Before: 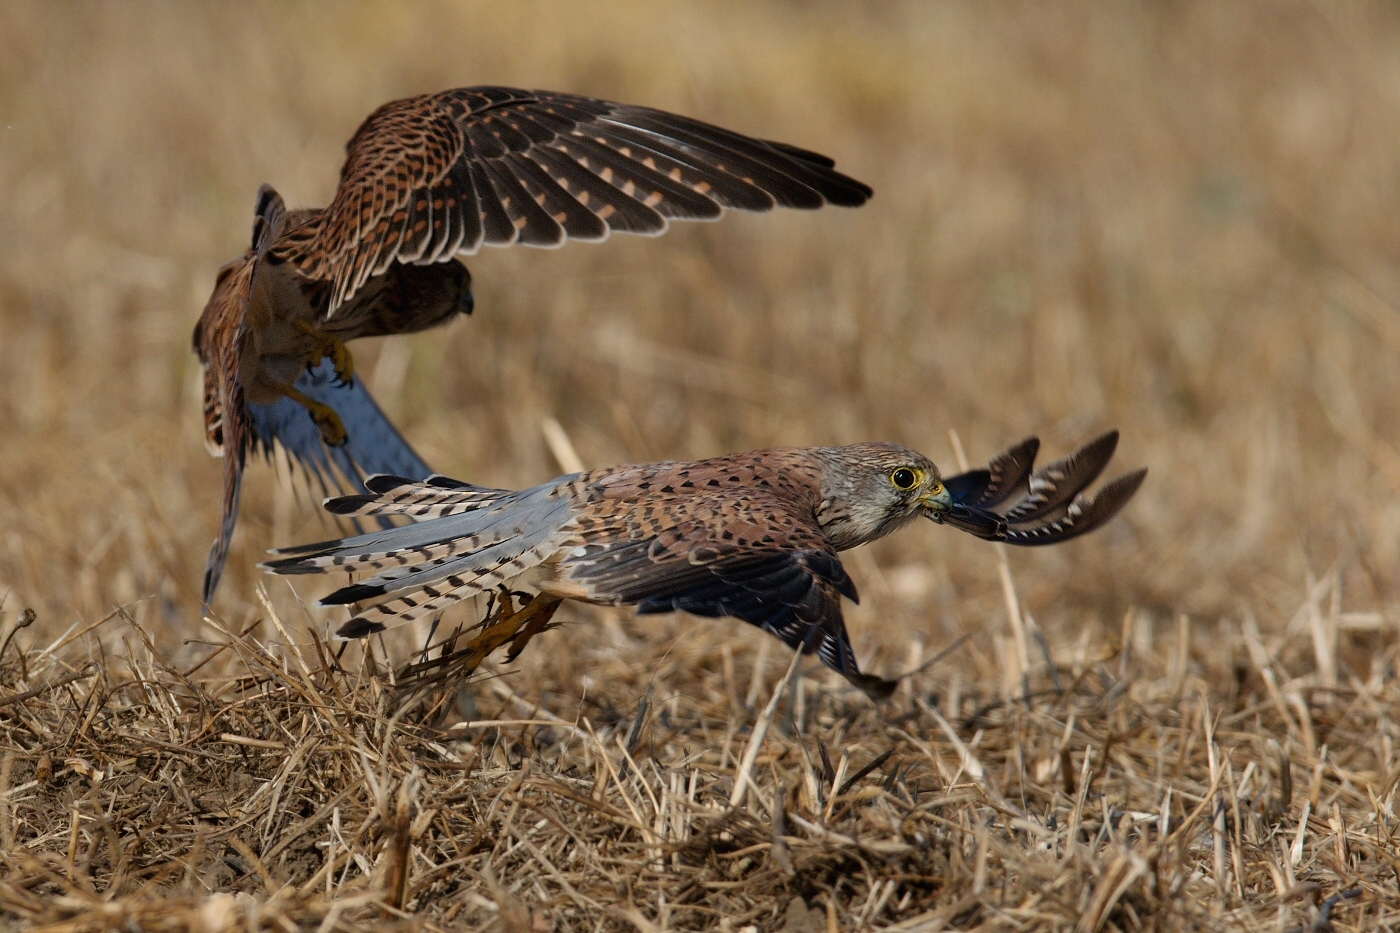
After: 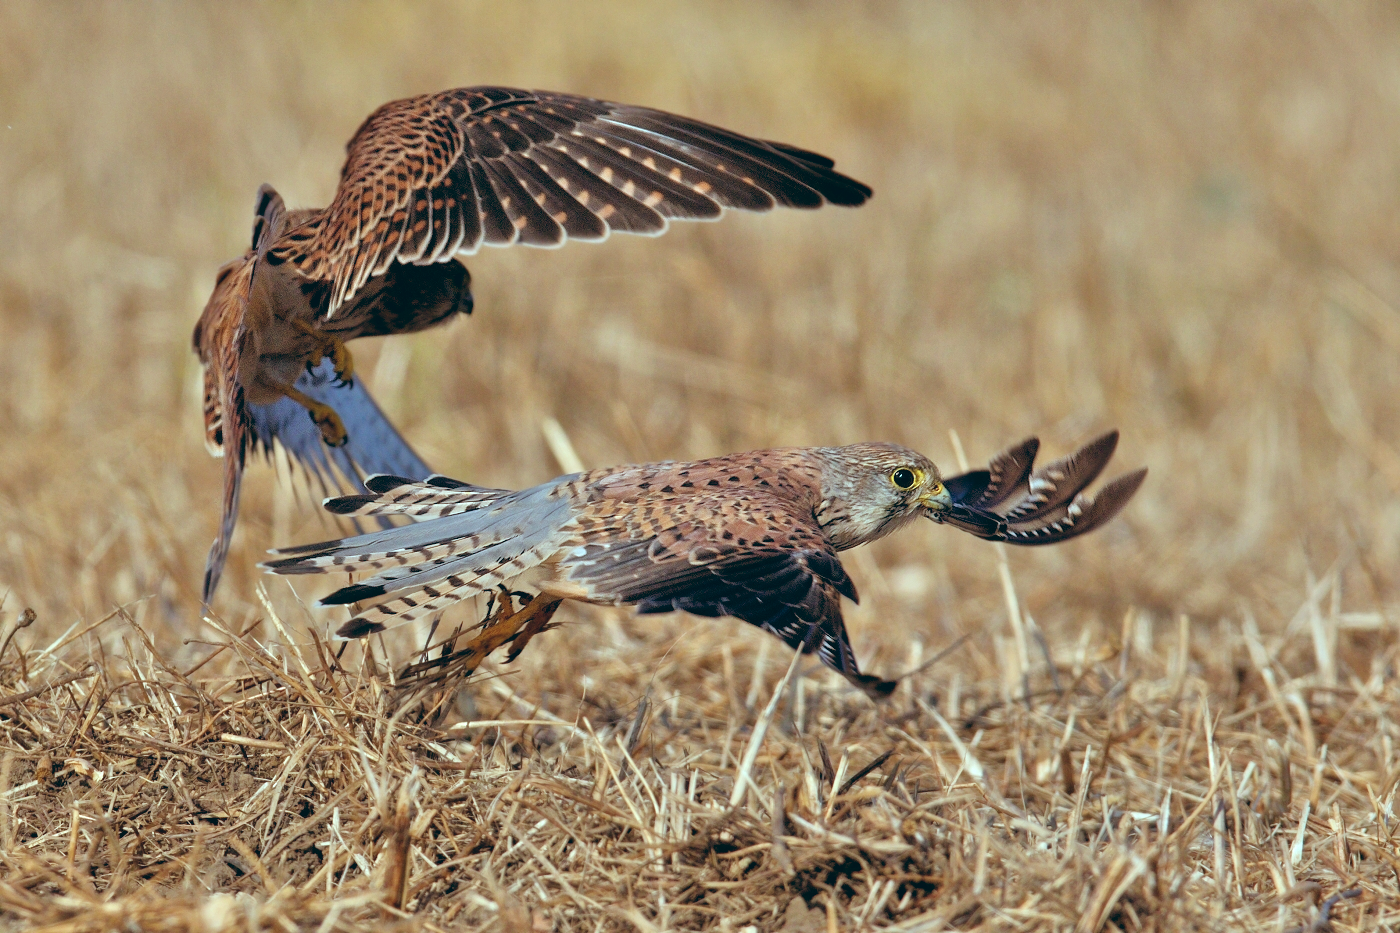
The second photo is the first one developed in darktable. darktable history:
exposure: compensate highlight preservation false
tone equalizer: -7 EV 0.15 EV, -6 EV 0.6 EV, -5 EV 1.15 EV, -4 EV 1.33 EV, -3 EV 1.15 EV, -2 EV 0.6 EV, -1 EV 0.15 EV, mask exposure compensation -0.5 EV
color balance: lift [1.003, 0.993, 1.001, 1.007], gamma [1.018, 1.072, 0.959, 0.928], gain [0.974, 0.873, 1.031, 1.127]
